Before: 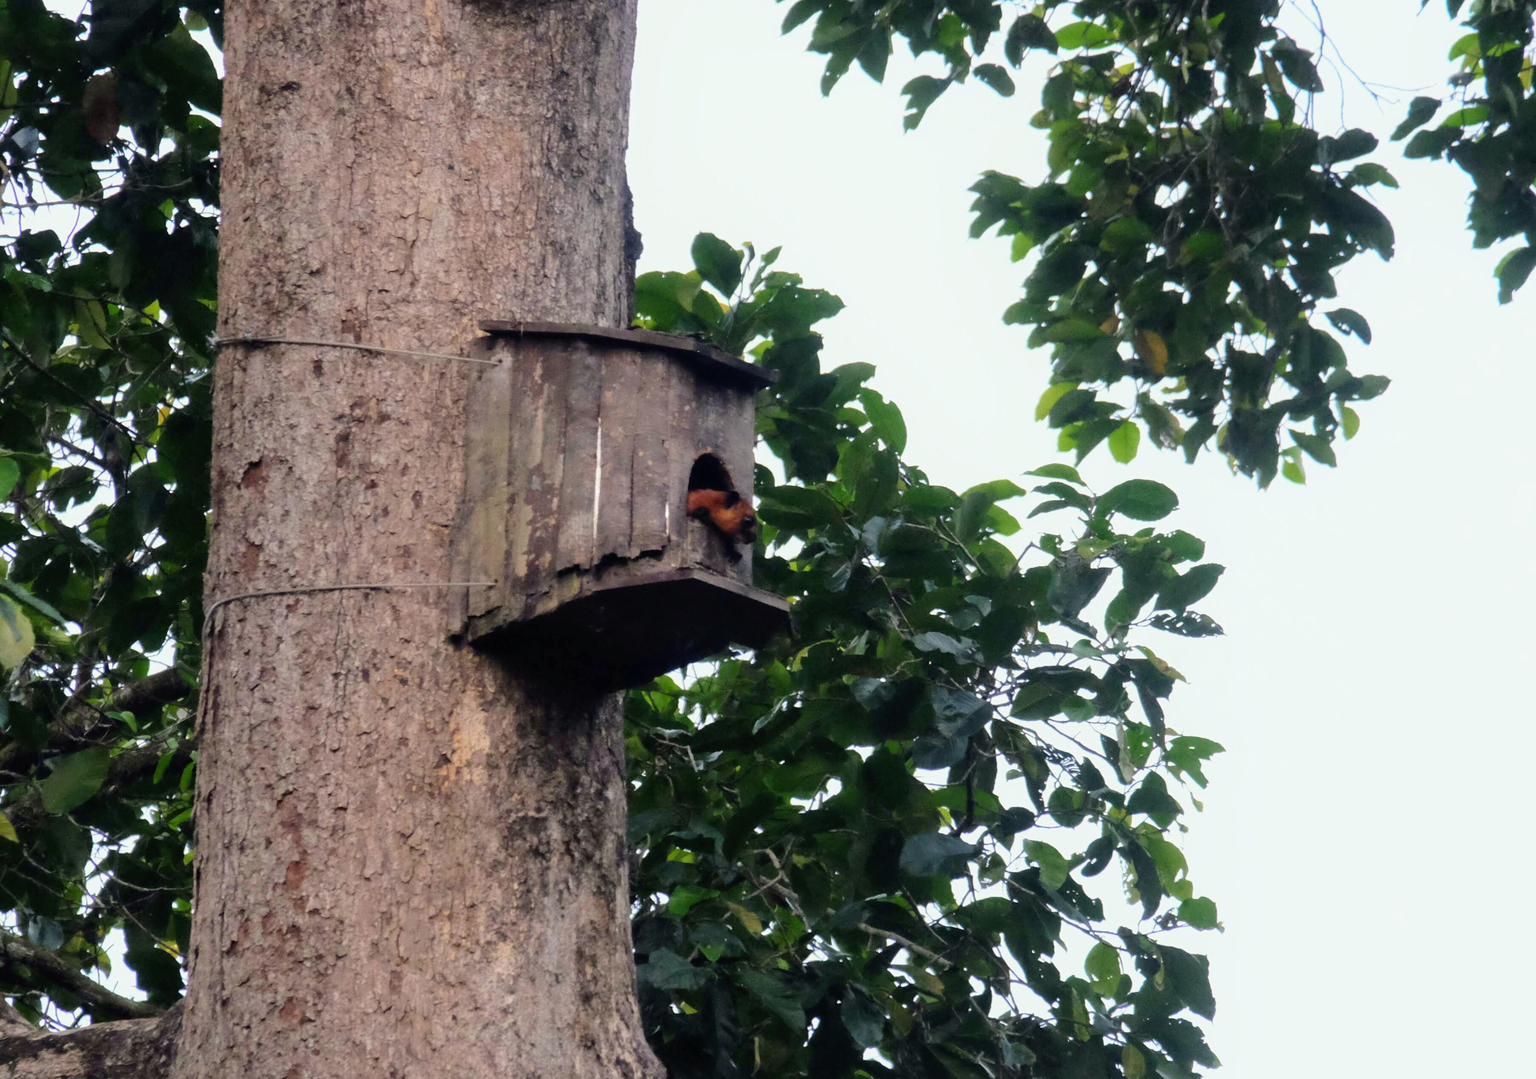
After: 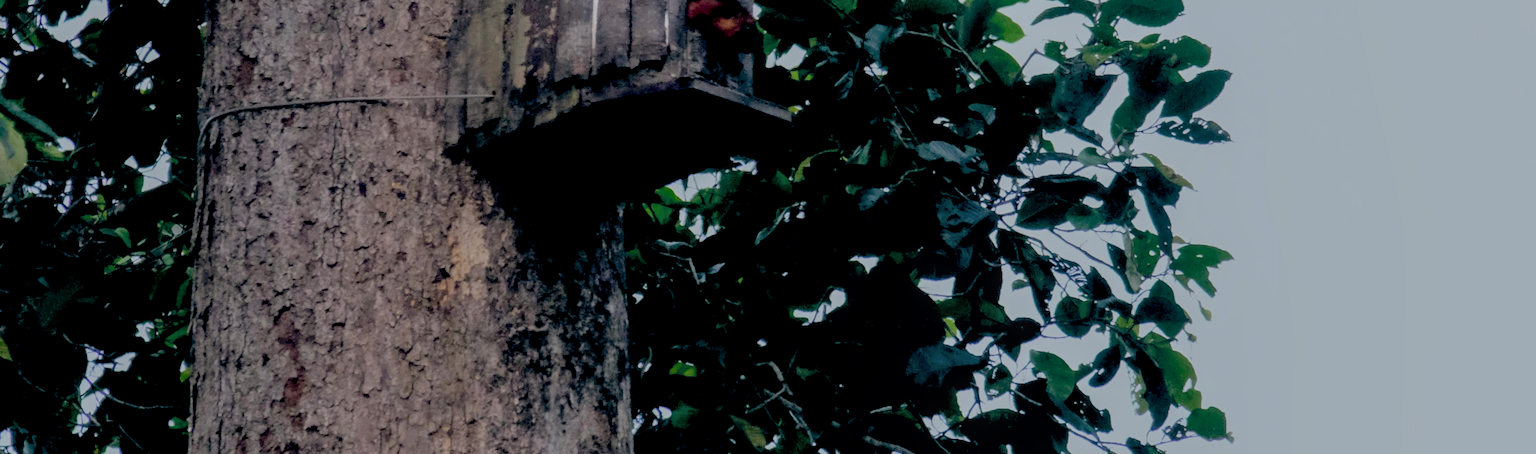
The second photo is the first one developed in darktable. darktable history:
color balance: lift [0.975, 0.993, 1, 1.015], gamma [1.1, 1, 1, 0.945], gain [1, 1.04, 1, 0.95]
crop: top 45.551%, bottom 12.262%
filmic rgb: black relative exposure -7.65 EV, white relative exposure 4.56 EV, hardness 3.61, color science v6 (2022)
exposure: black level correction 0, compensate exposure bias true, compensate highlight preservation false
rotate and perspective: rotation -0.45°, automatic cropping original format, crop left 0.008, crop right 0.992, crop top 0.012, crop bottom 0.988
local contrast: on, module defaults
color calibration: x 0.372, y 0.386, temperature 4283.97 K
